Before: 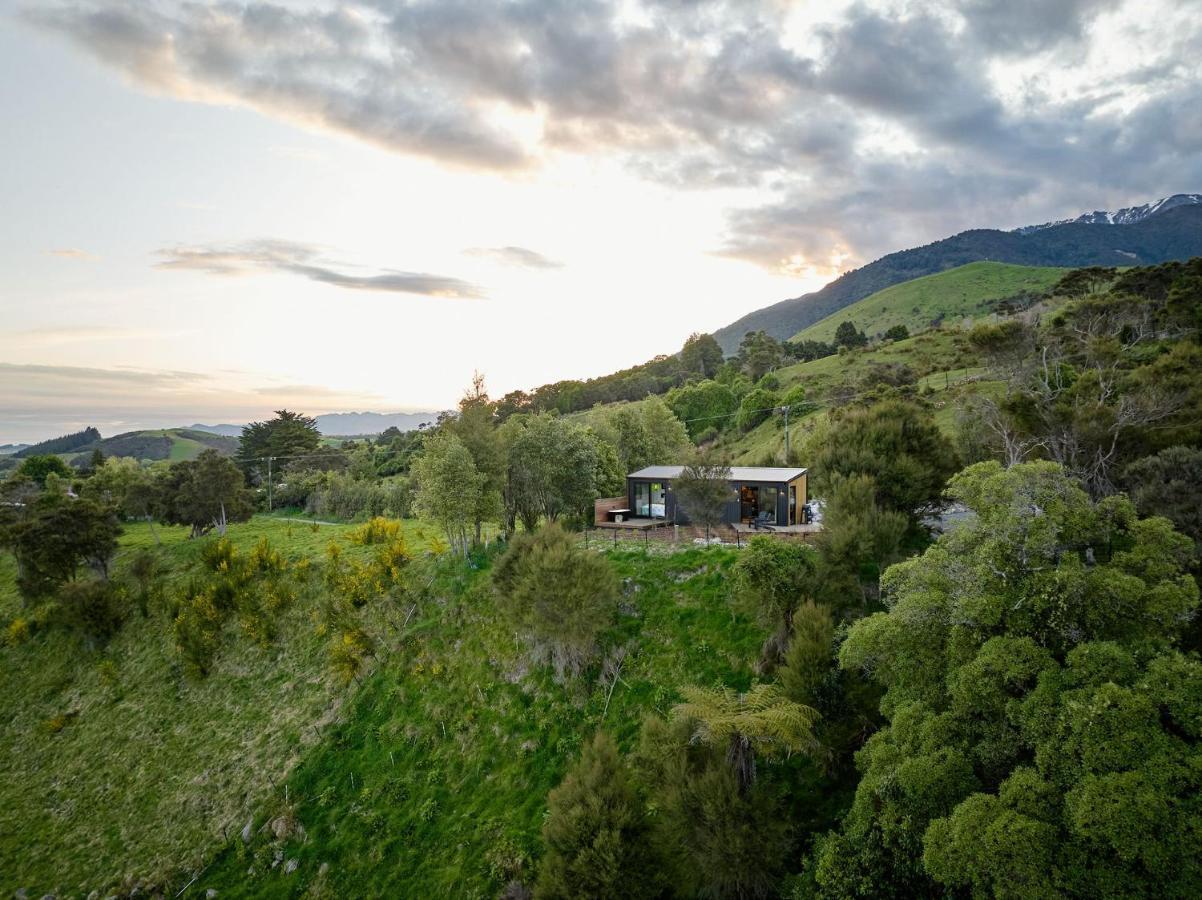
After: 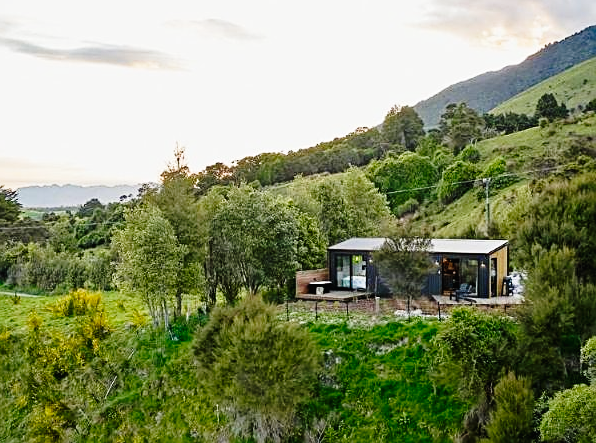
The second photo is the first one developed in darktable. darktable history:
crop: left 24.949%, top 25.408%, right 25.42%, bottom 25.283%
sharpen: on, module defaults
tone curve: curves: ch0 [(0, 0.011) (0.053, 0.026) (0.174, 0.115) (0.398, 0.444) (0.673, 0.775) (0.829, 0.906) (0.991, 0.981)]; ch1 [(0, 0) (0.276, 0.206) (0.409, 0.383) (0.473, 0.458) (0.492, 0.499) (0.521, 0.502) (0.546, 0.543) (0.585, 0.617) (0.659, 0.686) (0.78, 0.8) (1, 1)]; ch2 [(0, 0) (0.438, 0.449) (0.473, 0.469) (0.503, 0.5) (0.523, 0.538) (0.562, 0.598) (0.612, 0.635) (0.695, 0.713) (1, 1)], preserve colors none
